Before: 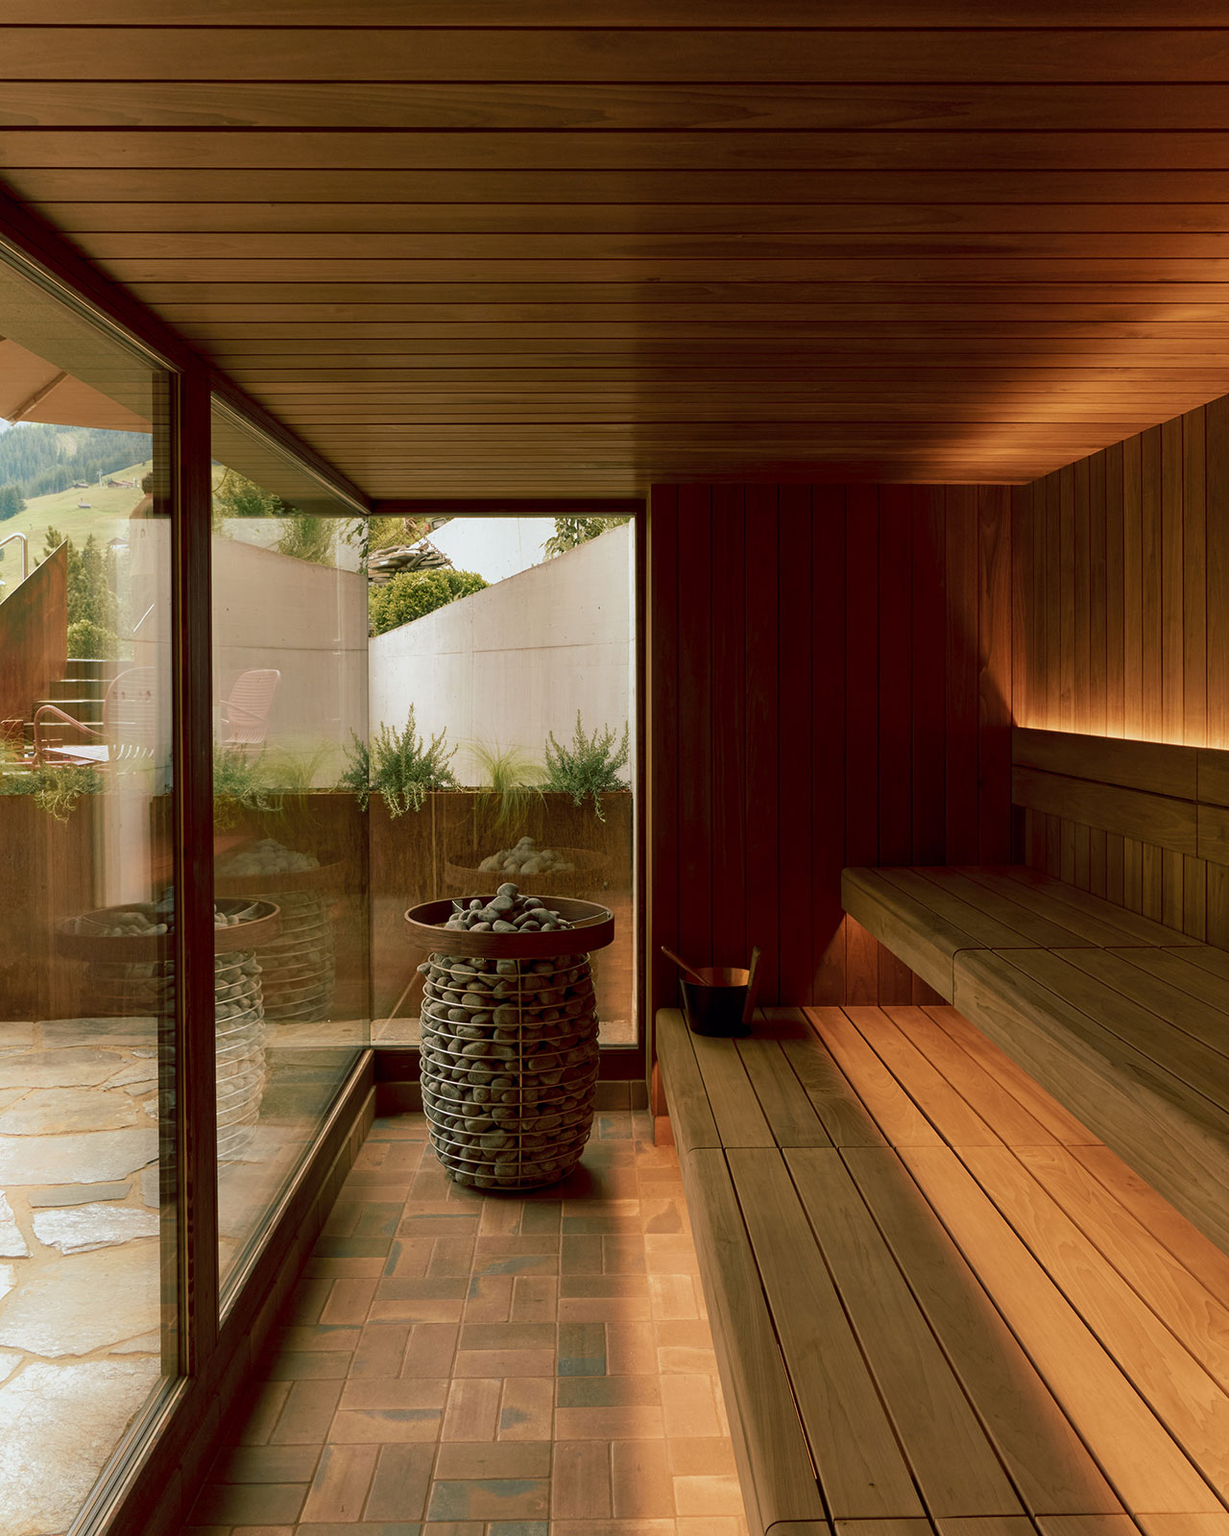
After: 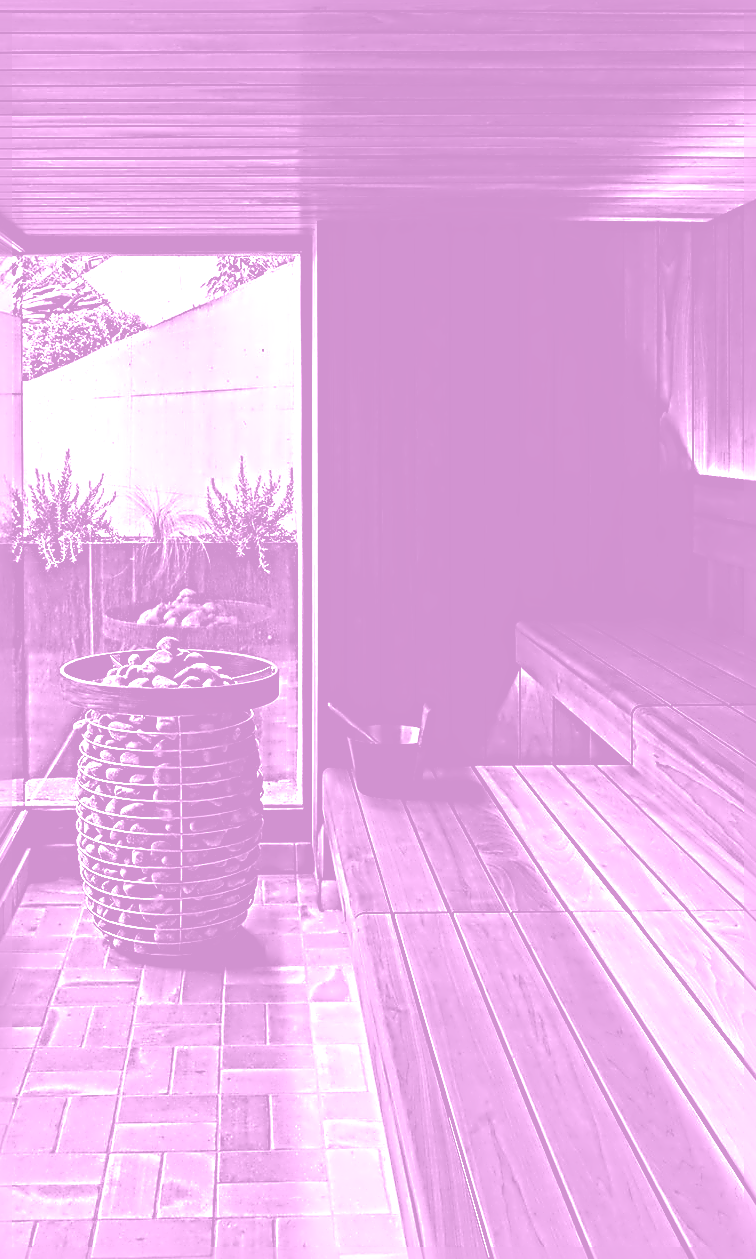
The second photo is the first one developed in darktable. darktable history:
tone equalizer: -8 EV -1.08 EV, -7 EV -1.01 EV, -6 EV -0.867 EV, -5 EV -0.578 EV, -3 EV 0.578 EV, -2 EV 0.867 EV, -1 EV 1.01 EV, +0 EV 1.08 EV, edges refinement/feathering 500, mask exposure compensation -1.57 EV, preserve details no
color balance rgb: linear chroma grading › global chroma 15%, perceptual saturation grading › global saturation 30%
contrast equalizer: octaves 7, y [[0.5, 0.542, 0.583, 0.625, 0.667, 0.708], [0.5 ×6], [0.5 ×6], [0, 0.033, 0.067, 0.1, 0.133, 0.167], [0, 0.05, 0.1, 0.15, 0.2, 0.25]]
sharpen: radius 6.3, amount 1.8, threshold 0
split-toning: shadows › hue 32.4°, shadows › saturation 0.51, highlights › hue 180°, highlights › saturation 0, balance -60.17, compress 55.19%
crop and rotate: left 28.256%, top 17.734%, right 12.656%, bottom 3.573%
white balance: red 0.986, blue 1.01
colorize: hue 331.2°, saturation 75%, source mix 30.28%, lightness 70.52%, version 1
